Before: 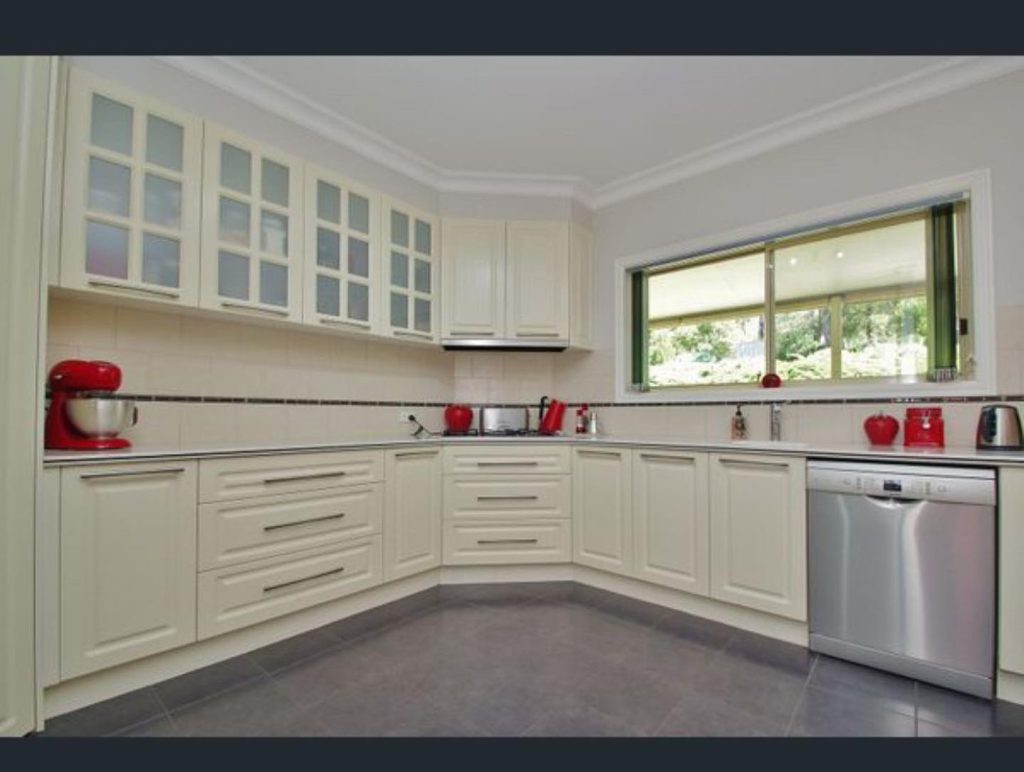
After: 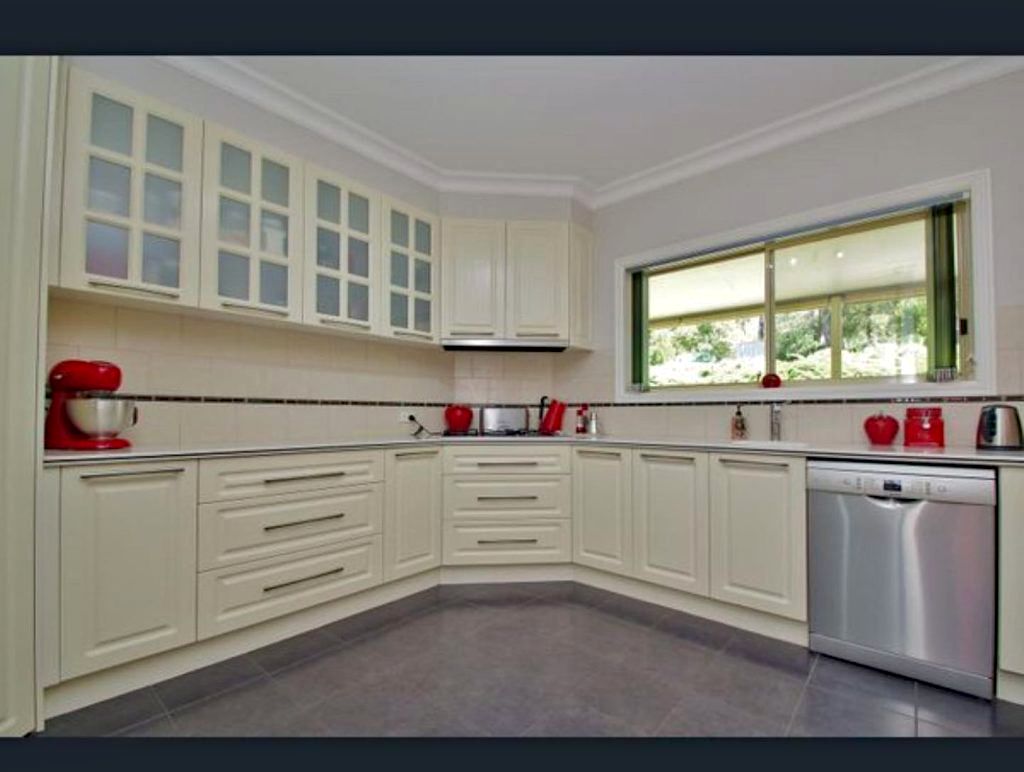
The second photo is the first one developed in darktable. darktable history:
haze removal: compatibility mode true, adaptive false
shadows and highlights: shadows 20.55, highlights -20.99, soften with gaussian
exposure: black level correction 0.002, compensate highlight preservation false
